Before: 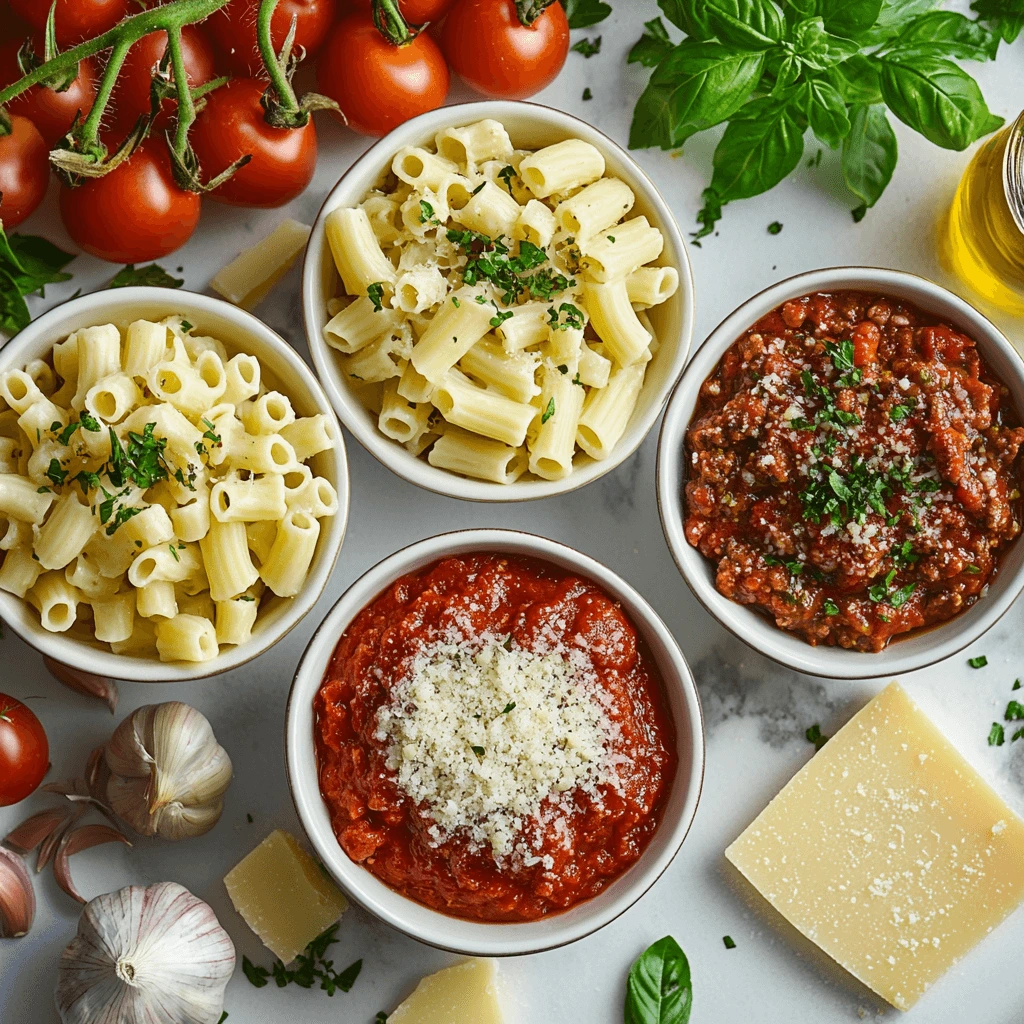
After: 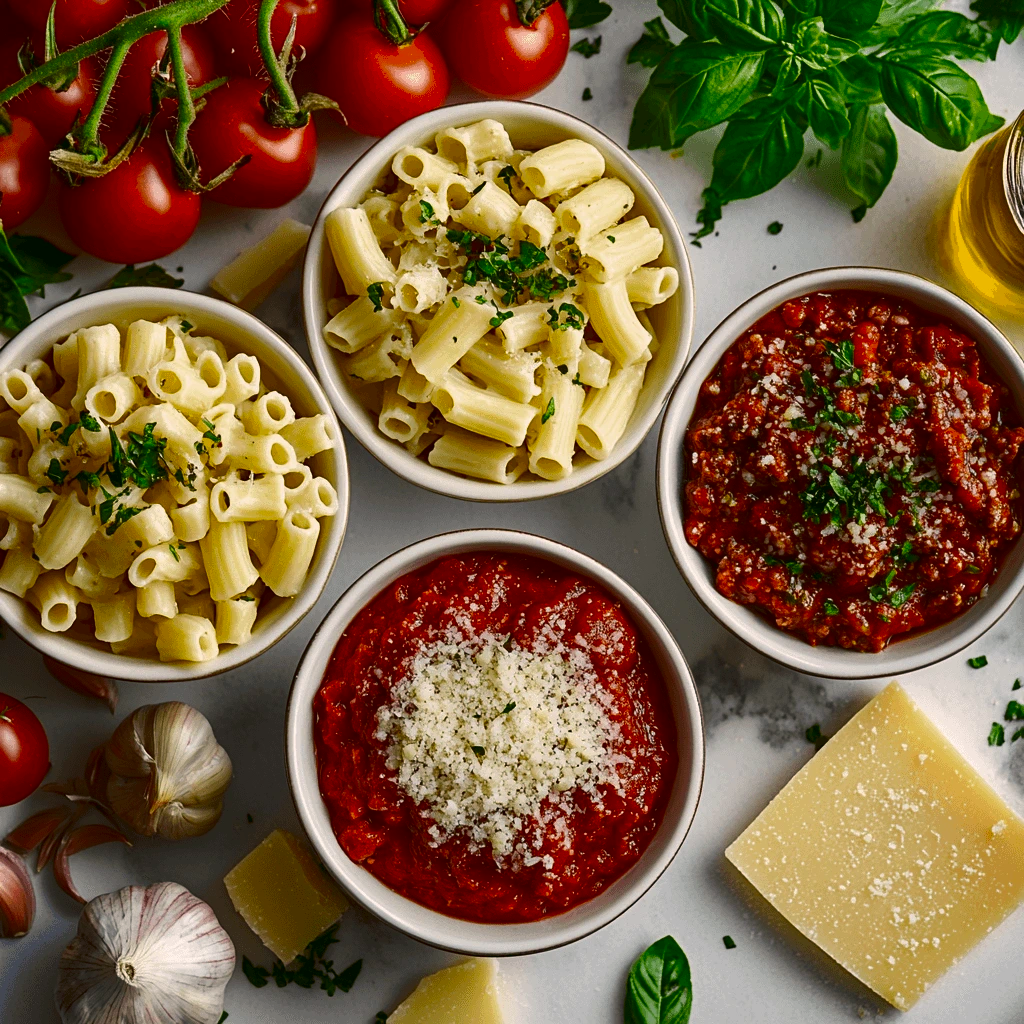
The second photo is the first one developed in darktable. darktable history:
contrast brightness saturation: brightness -0.251, saturation 0.2
color correction: highlights a* 5.82, highlights b* 4.69
